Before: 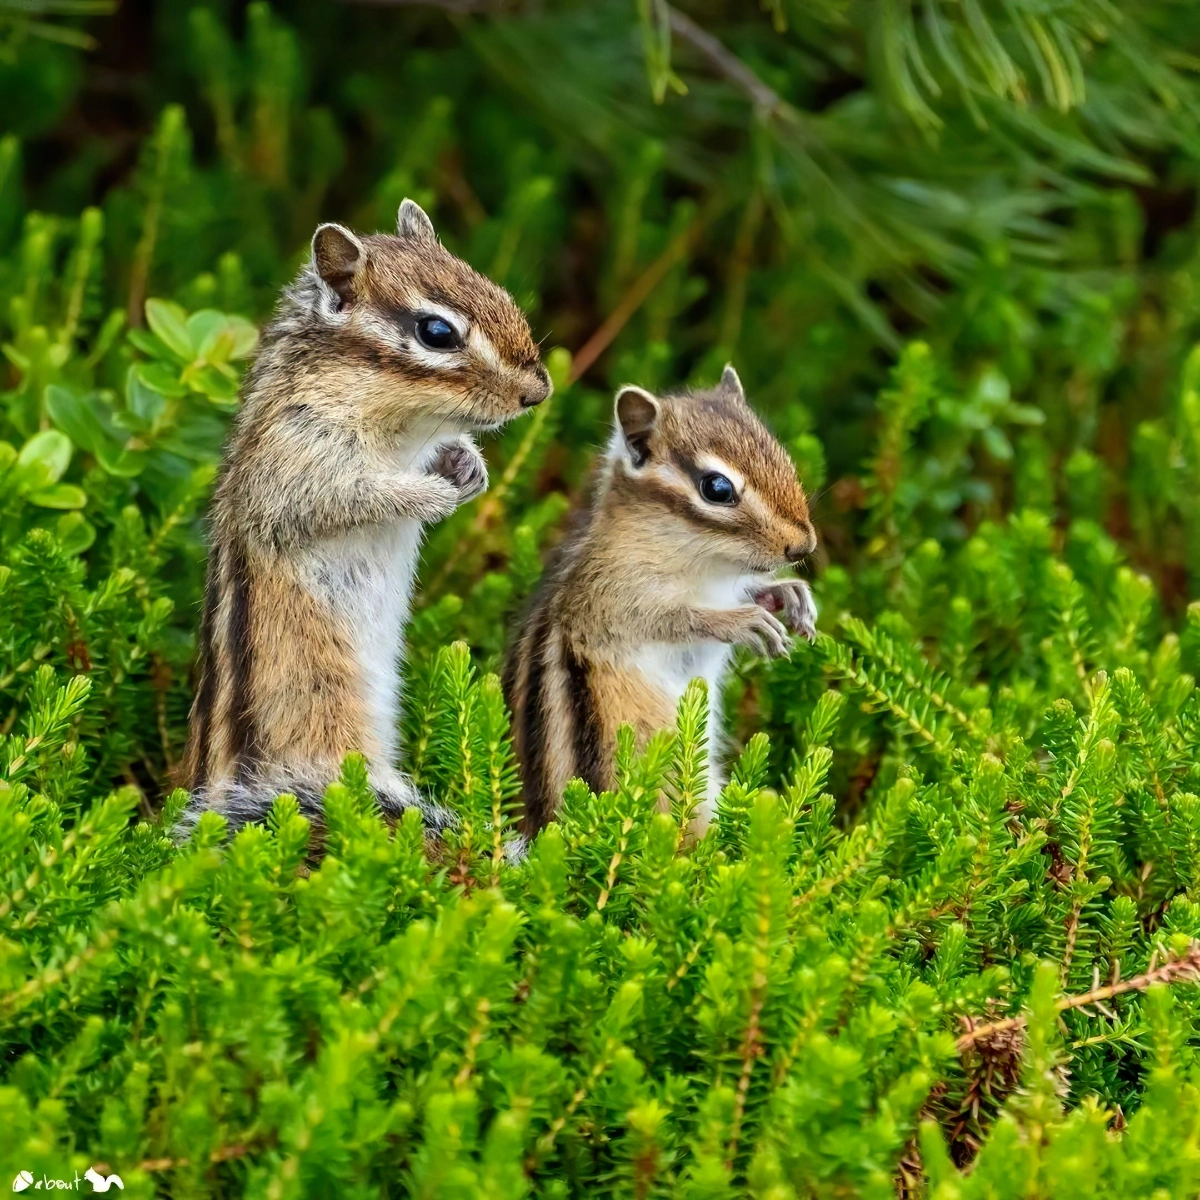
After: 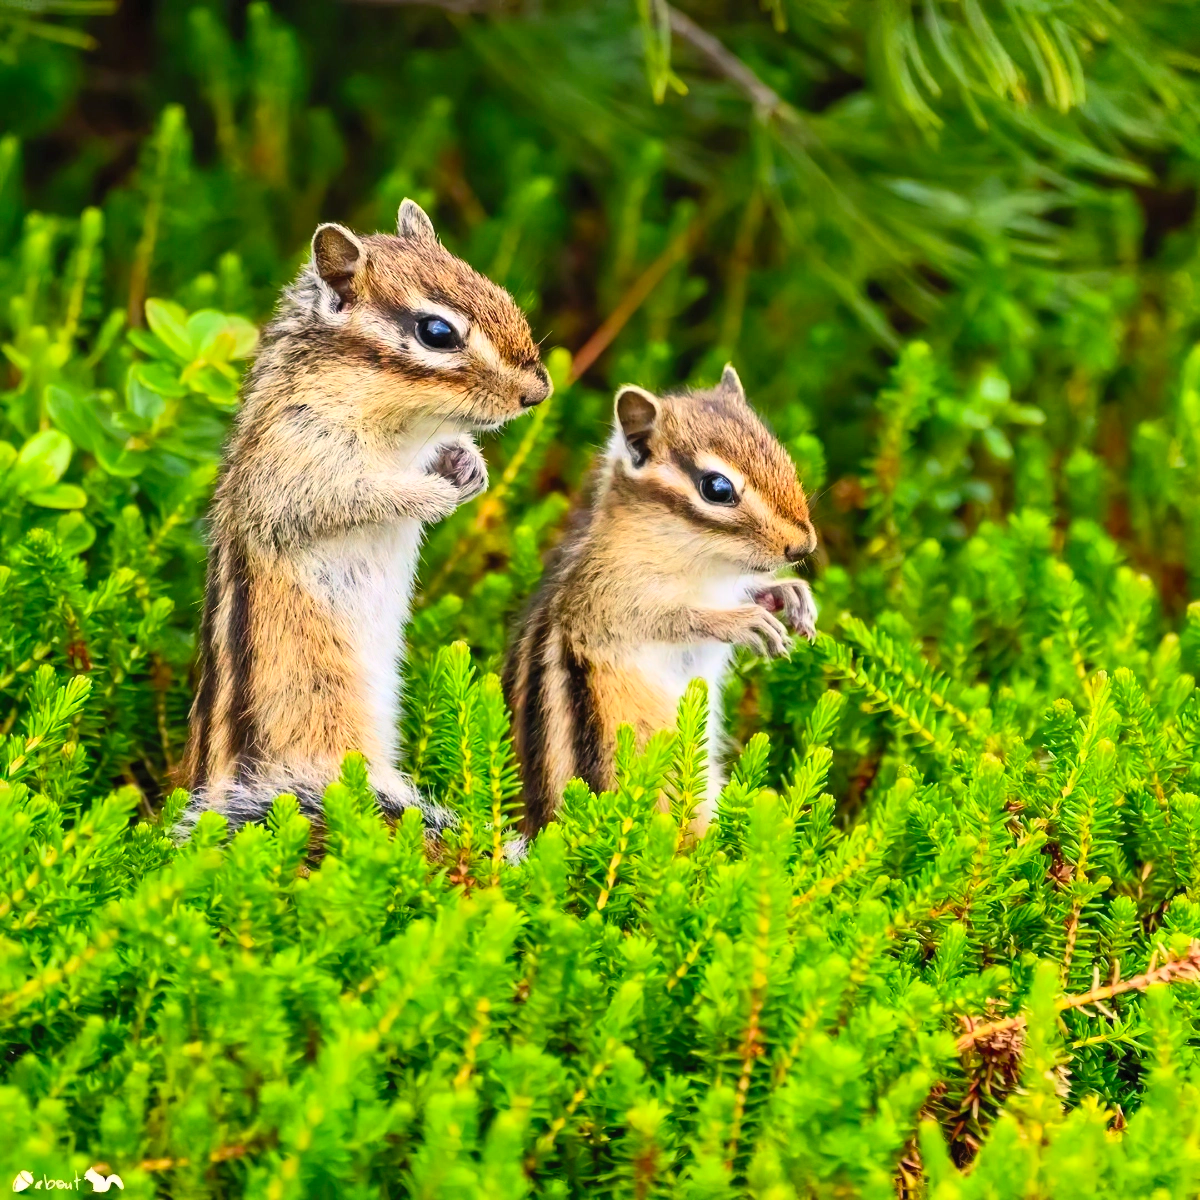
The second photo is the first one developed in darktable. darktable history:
contrast brightness saturation: contrast 0.24, brightness 0.26, saturation 0.39
color correction: highlights a* 5.81, highlights b* 4.84
rotate and perspective: automatic cropping off
